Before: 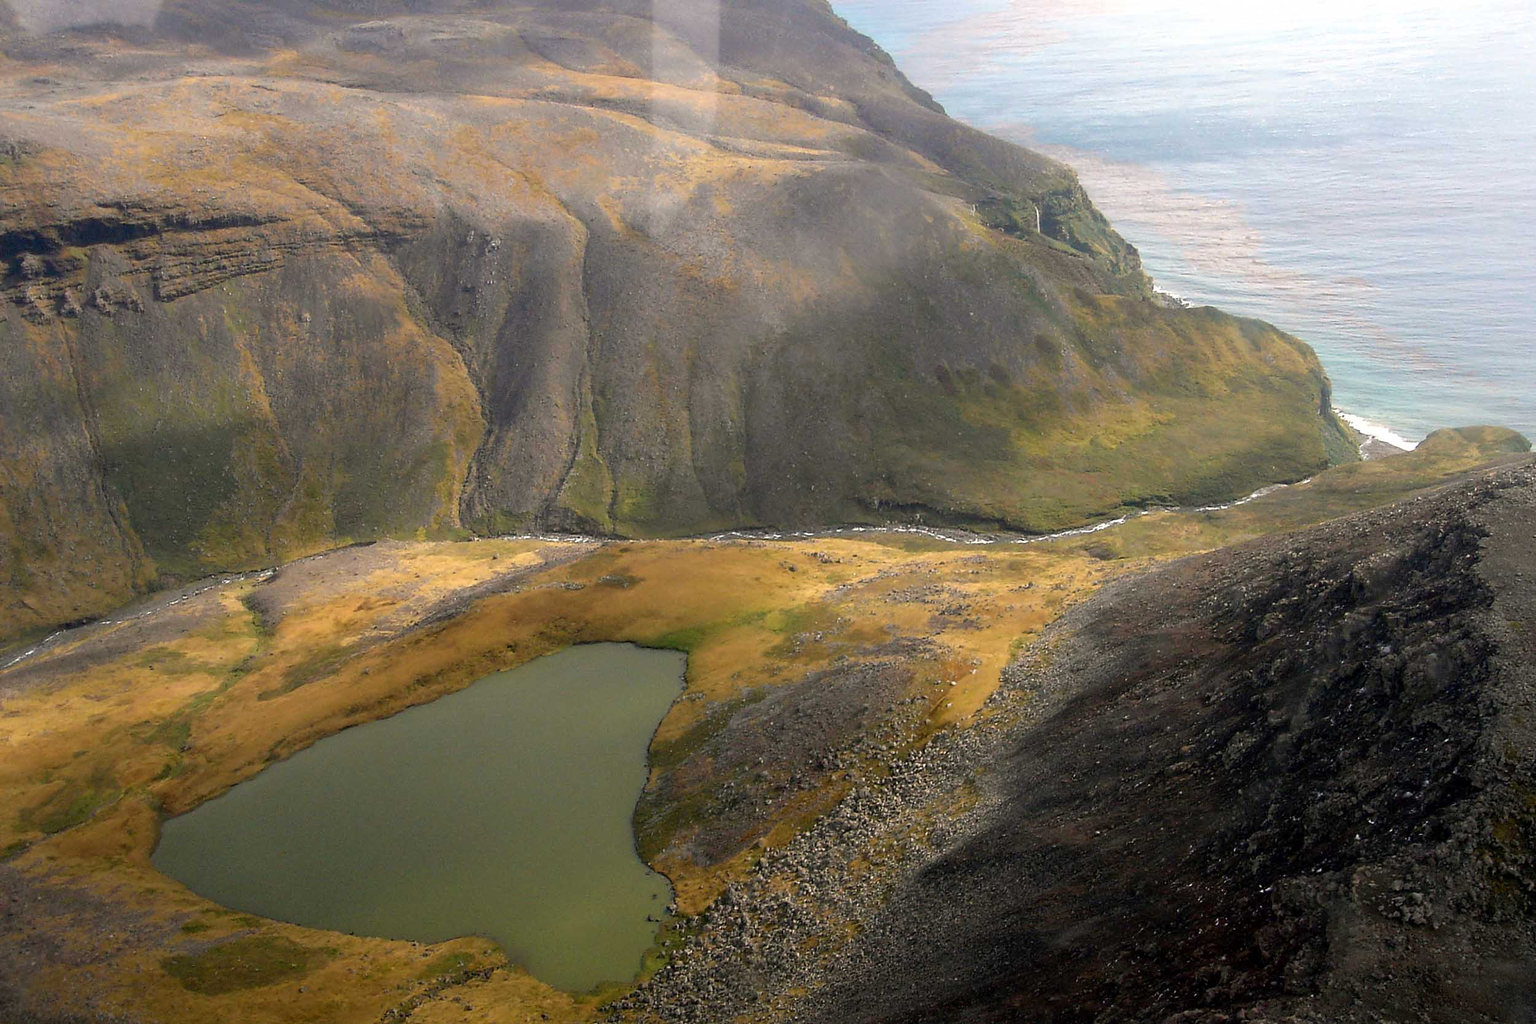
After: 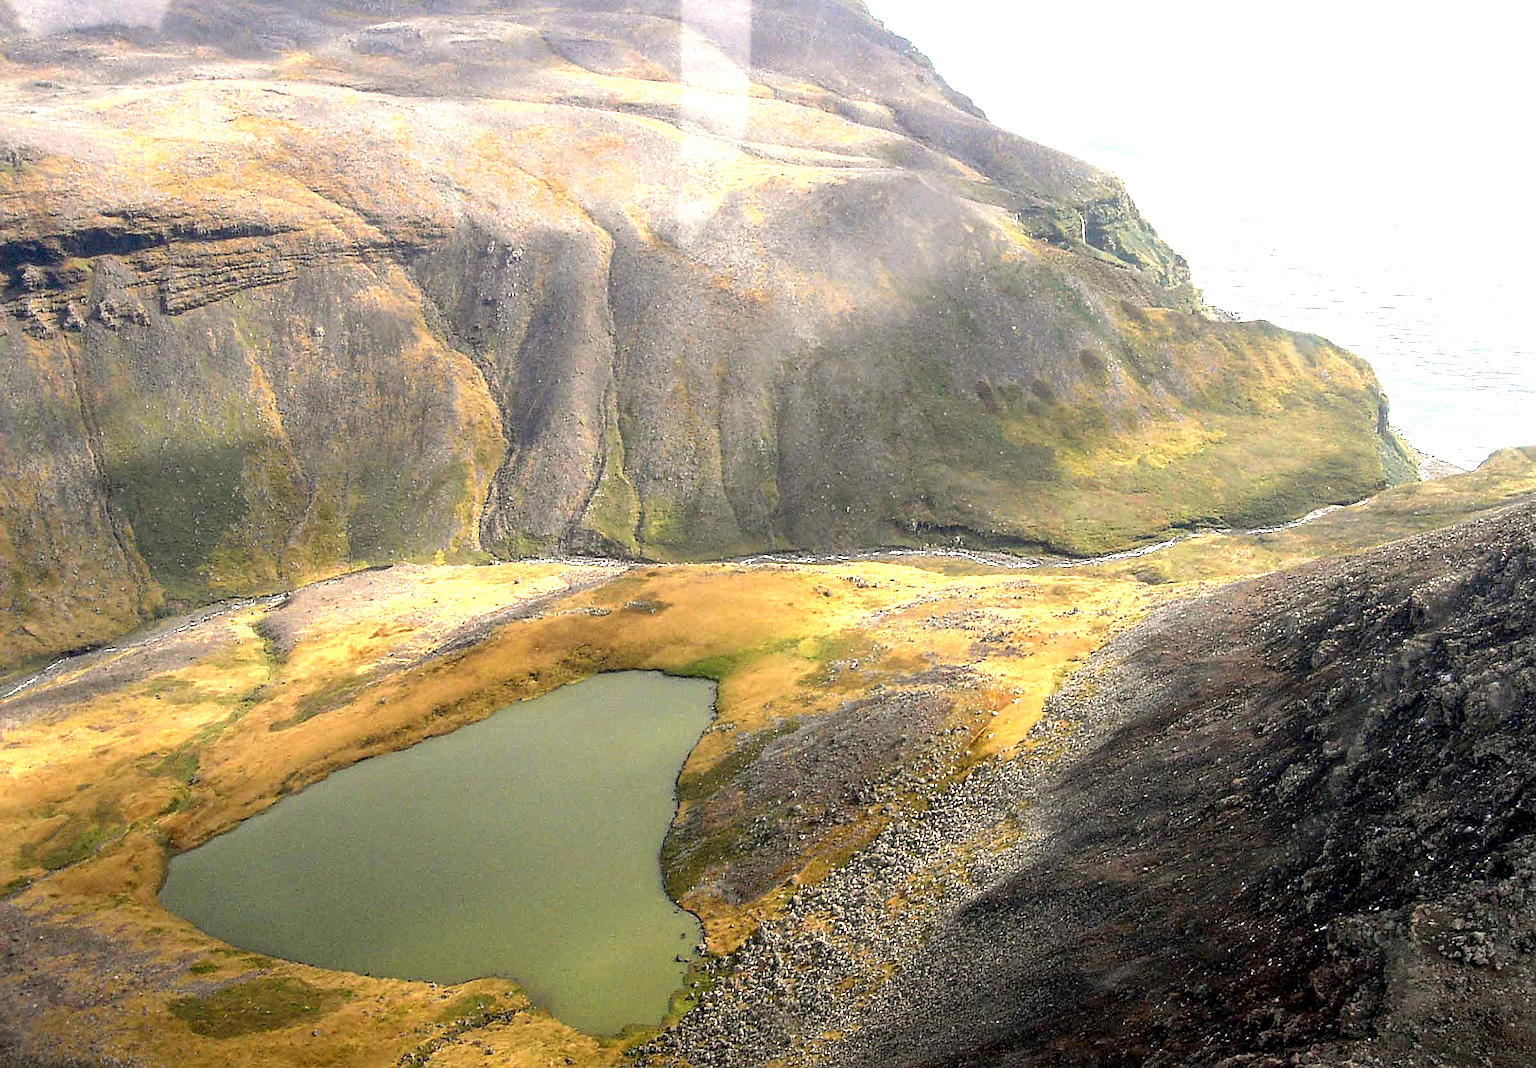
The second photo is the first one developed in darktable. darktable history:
crop: right 4.126%, bottom 0.031%
exposure: black level correction 0, exposure 1.2 EV, compensate exposure bias true, compensate highlight preservation false
sharpen: on, module defaults
local contrast: detail 130%
